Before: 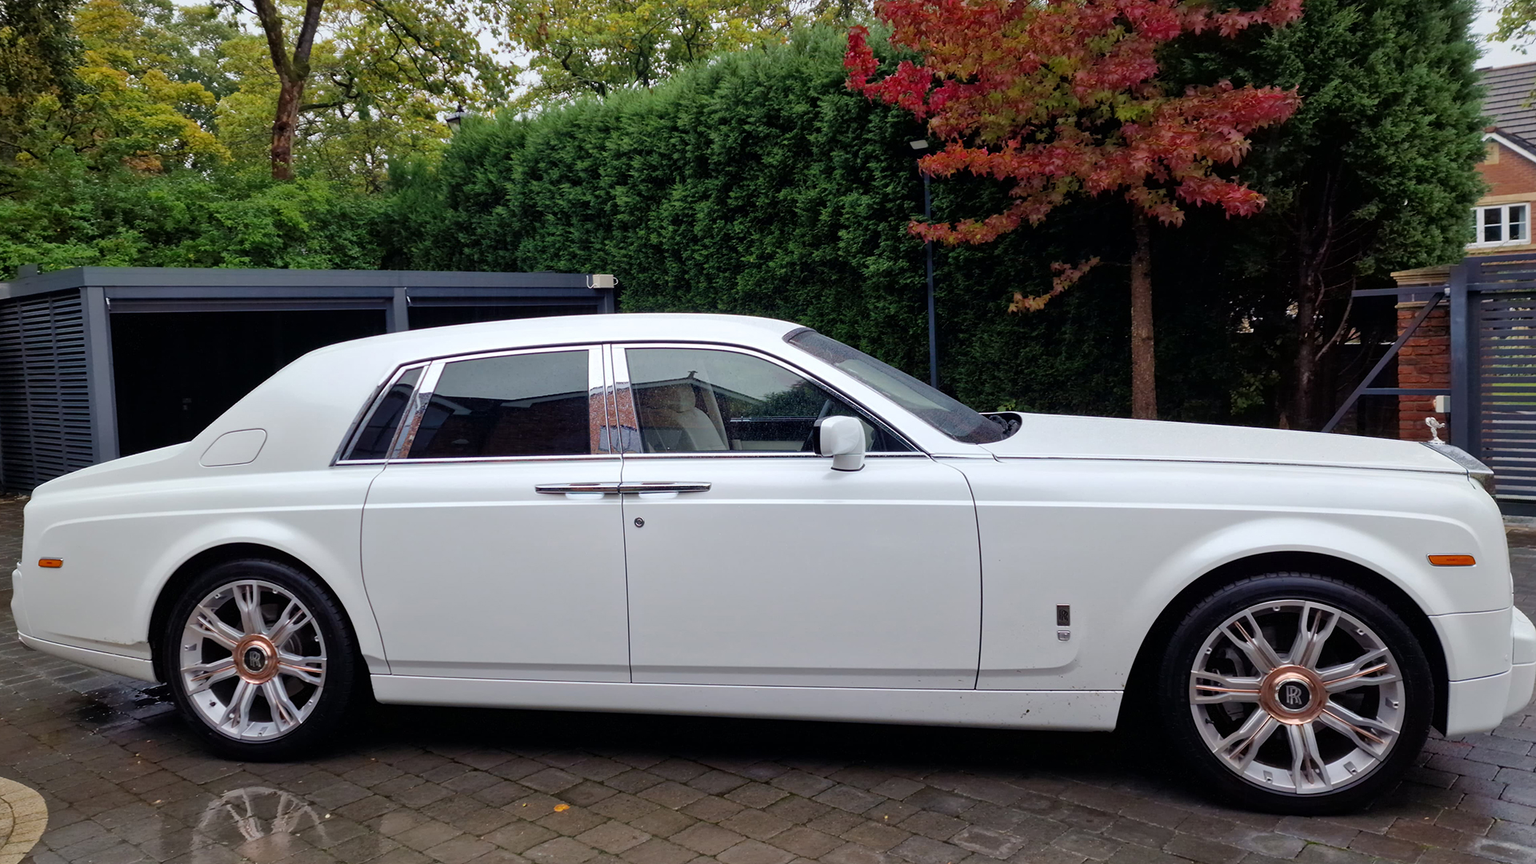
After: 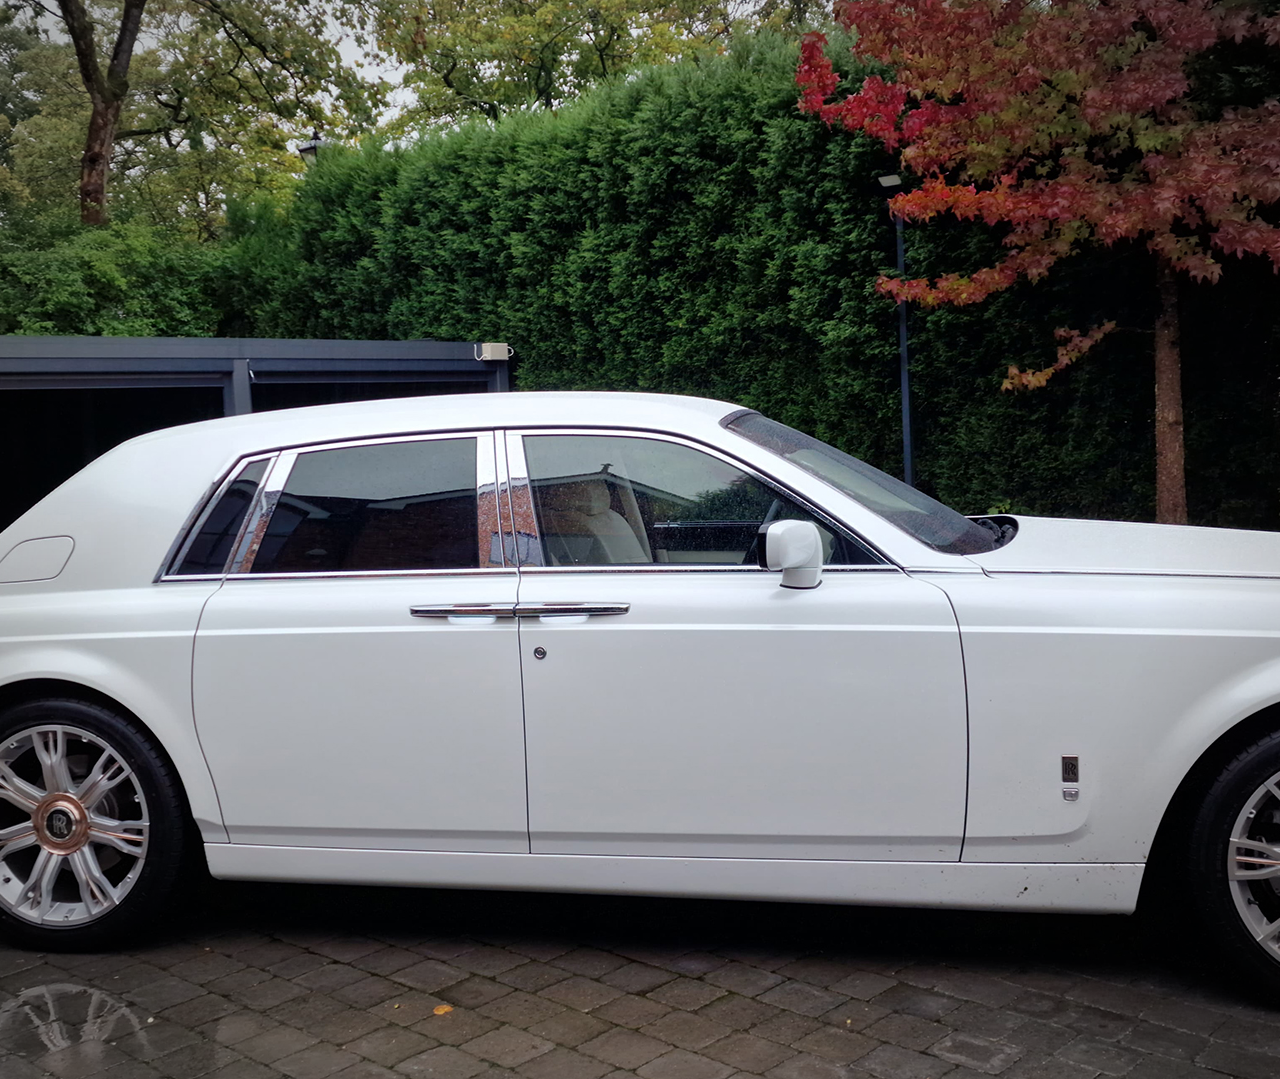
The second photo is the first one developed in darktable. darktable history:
vignetting: automatic ratio true
crop and rotate: left 13.537%, right 19.796%
